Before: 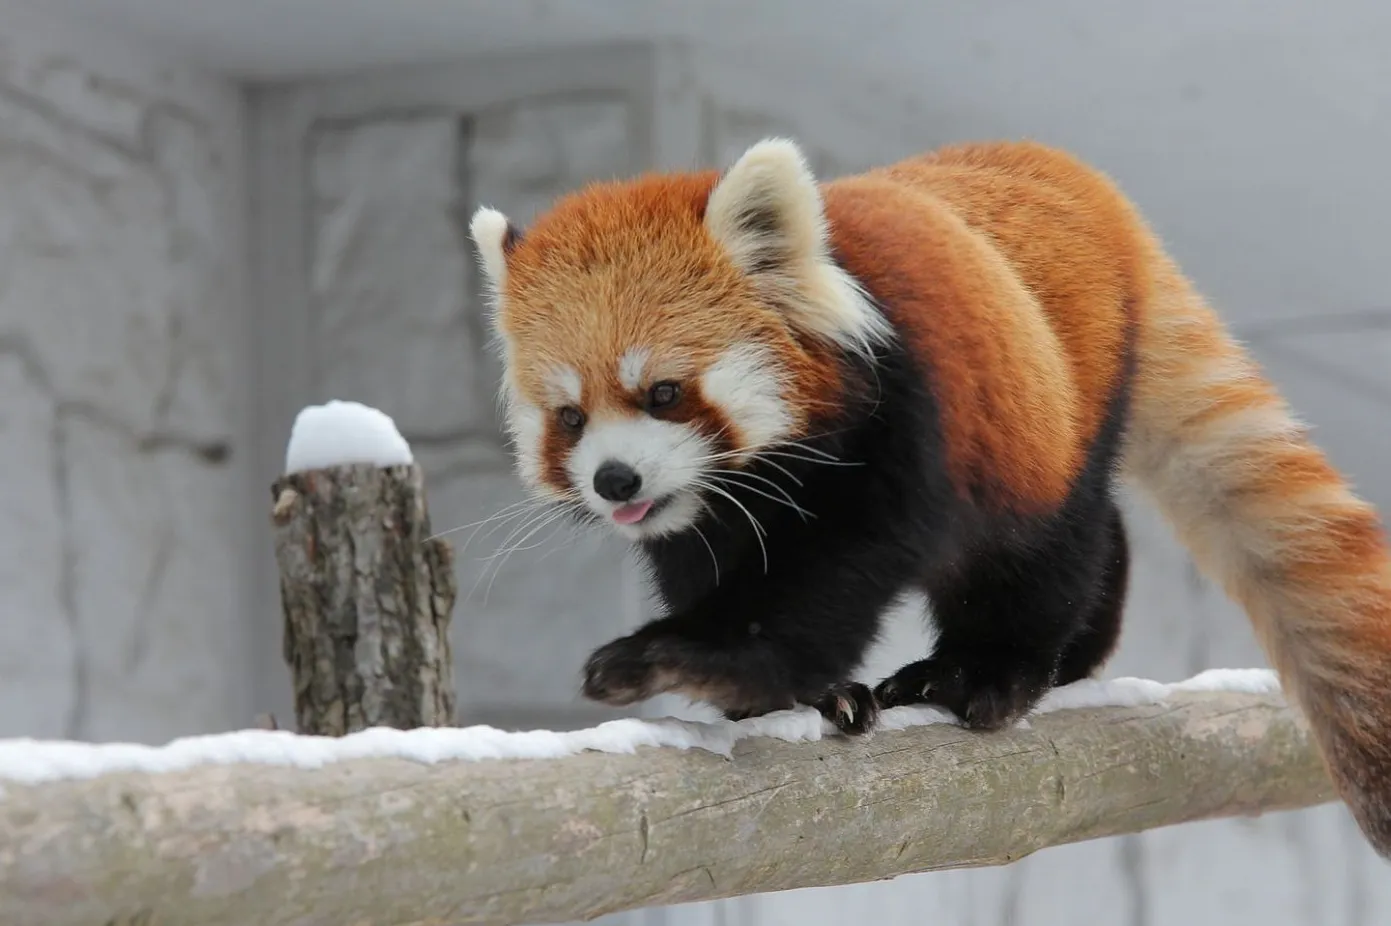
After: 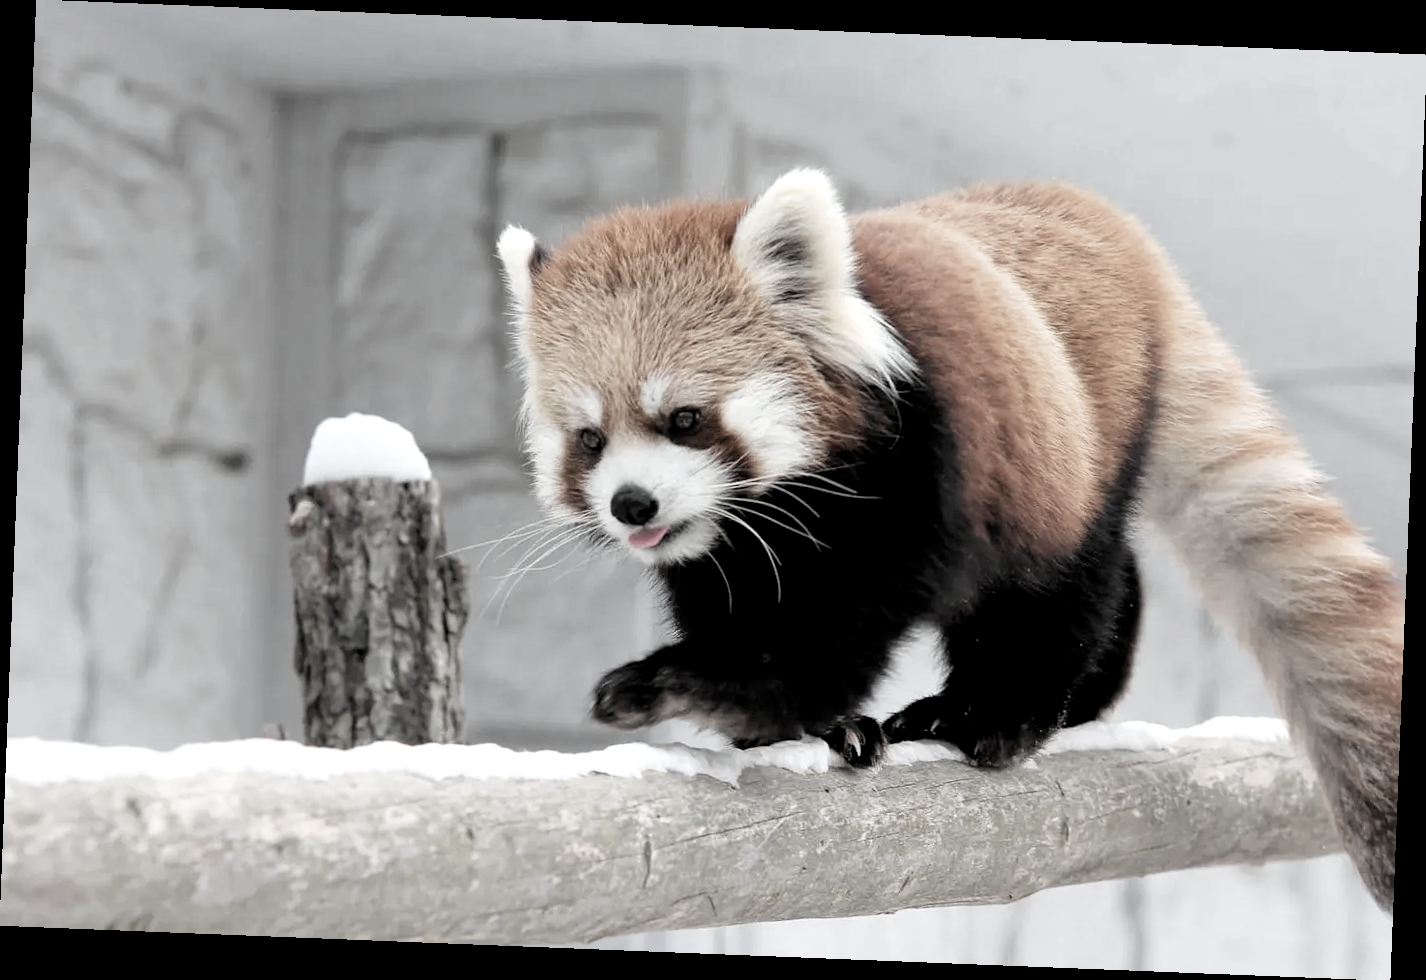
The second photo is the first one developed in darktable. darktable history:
local contrast: highlights 100%, shadows 100%, detail 120%, midtone range 0.2
rotate and perspective: rotation 2.27°, automatic cropping off
exposure: black level correction 0, exposure 0.7 EV, compensate exposure bias true, compensate highlight preservation false
filmic rgb: black relative exposure -4.91 EV, white relative exposure 2.84 EV, hardness 3.7
color zones: curves: ch1 [(0, 0.34) (0.143, 0.164) (0.286, 0.152) (0.429, 0.176) (0.571, 0.173) (0.714, 0.188) (0.857, 0.199) (1, 0.34)]
